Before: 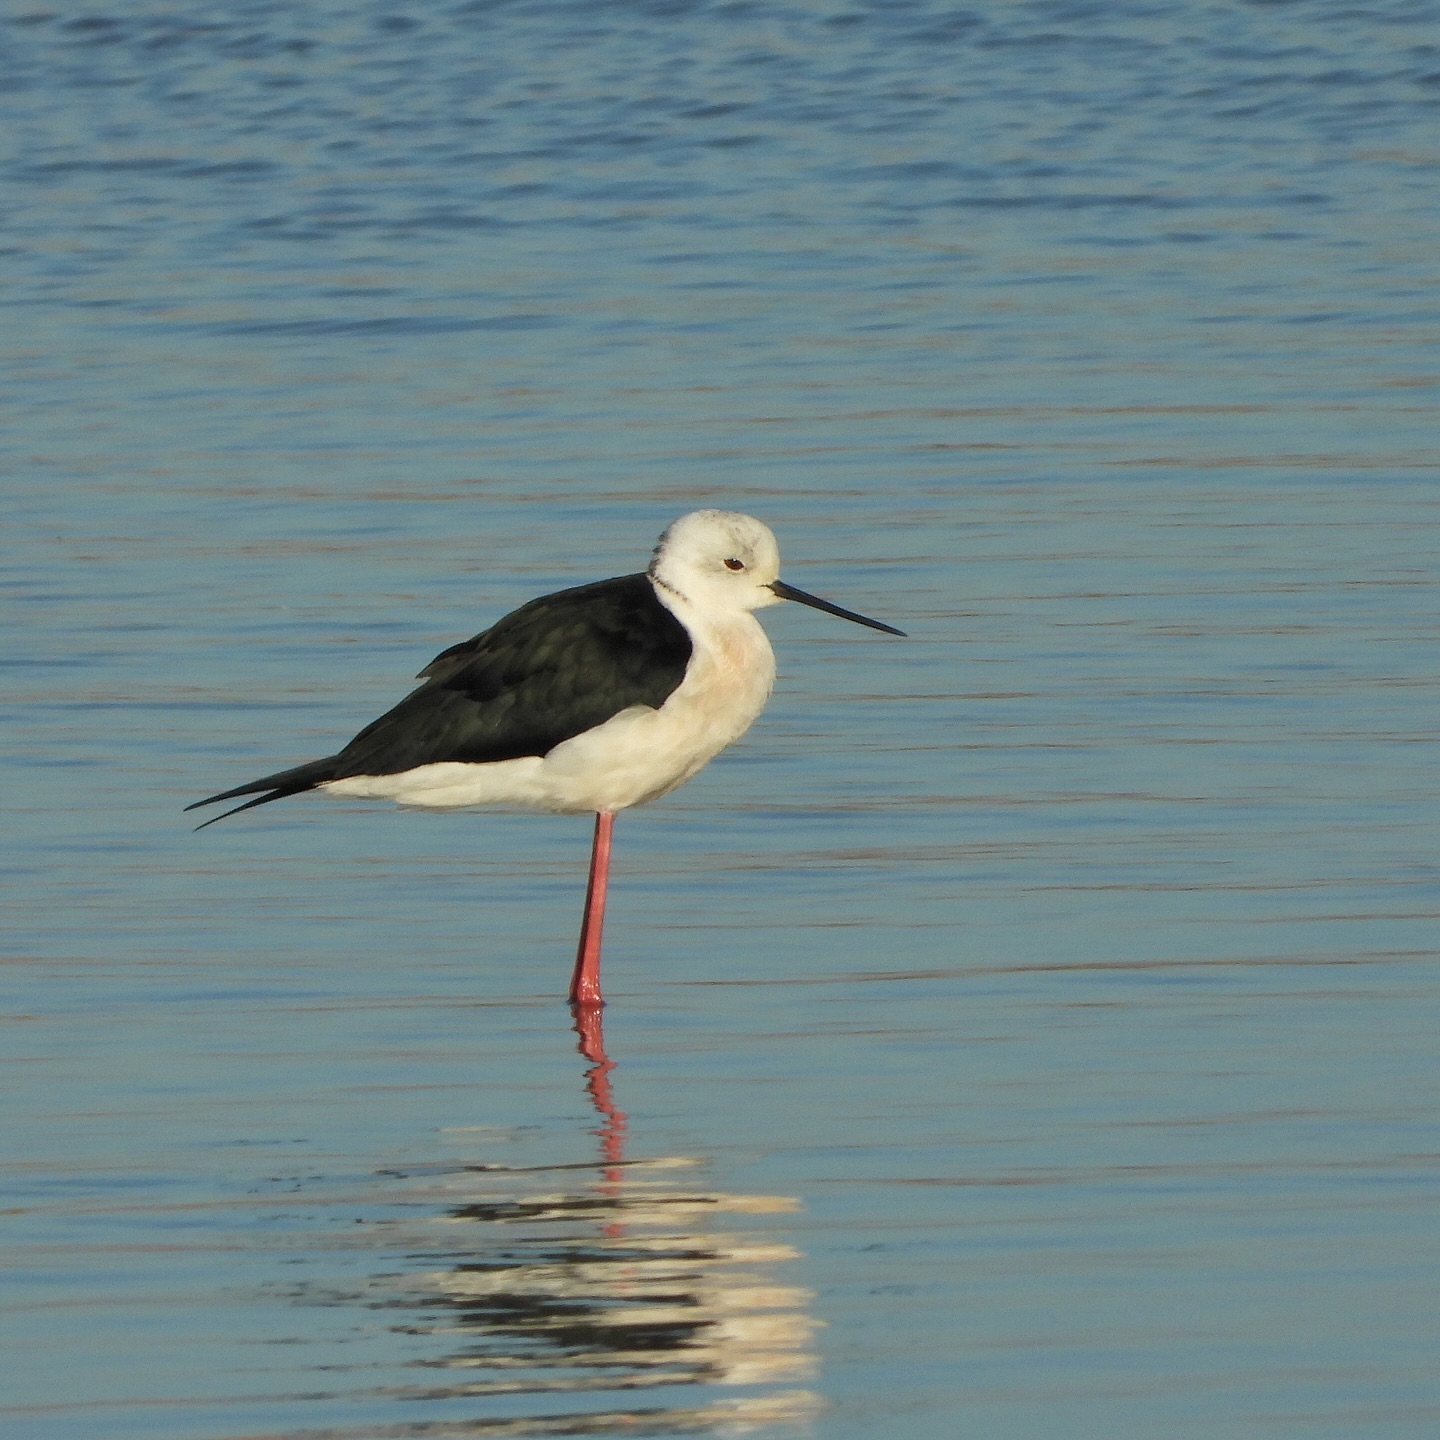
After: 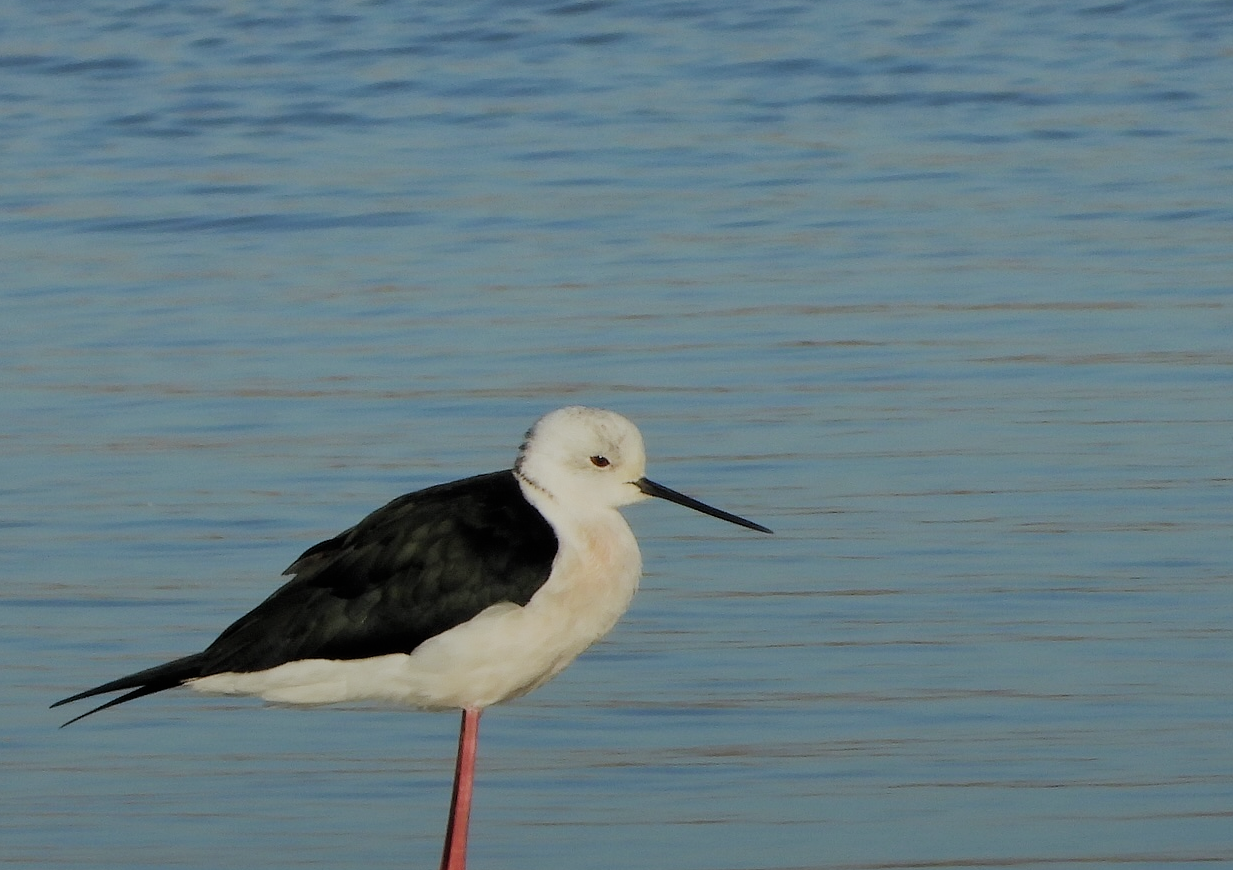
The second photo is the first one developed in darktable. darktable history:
filmic rgb: black relative exposure -7.32 EV, white relative exposure 5.09 EV, hardness 3.2
crop and rotate: left 9.345%, top 7.22%, right 4.982%, bottom 32.331%
graduated density: rotation -180°, offset 24.95
white balance: red 0.983, blue 1.036
